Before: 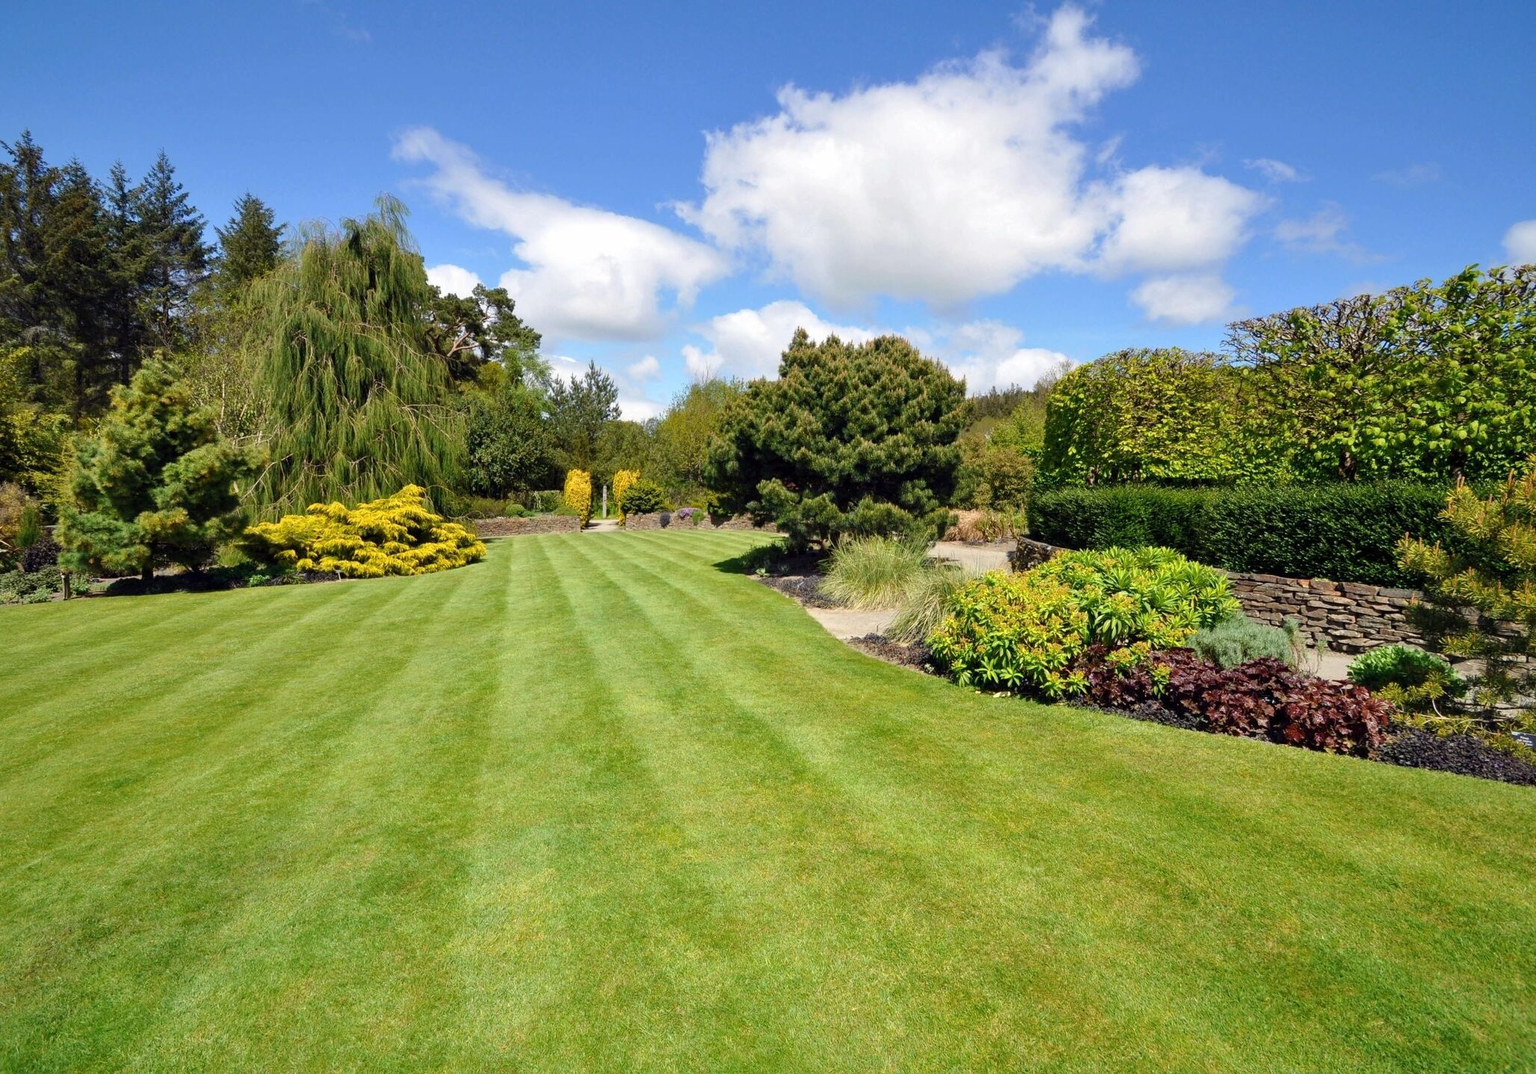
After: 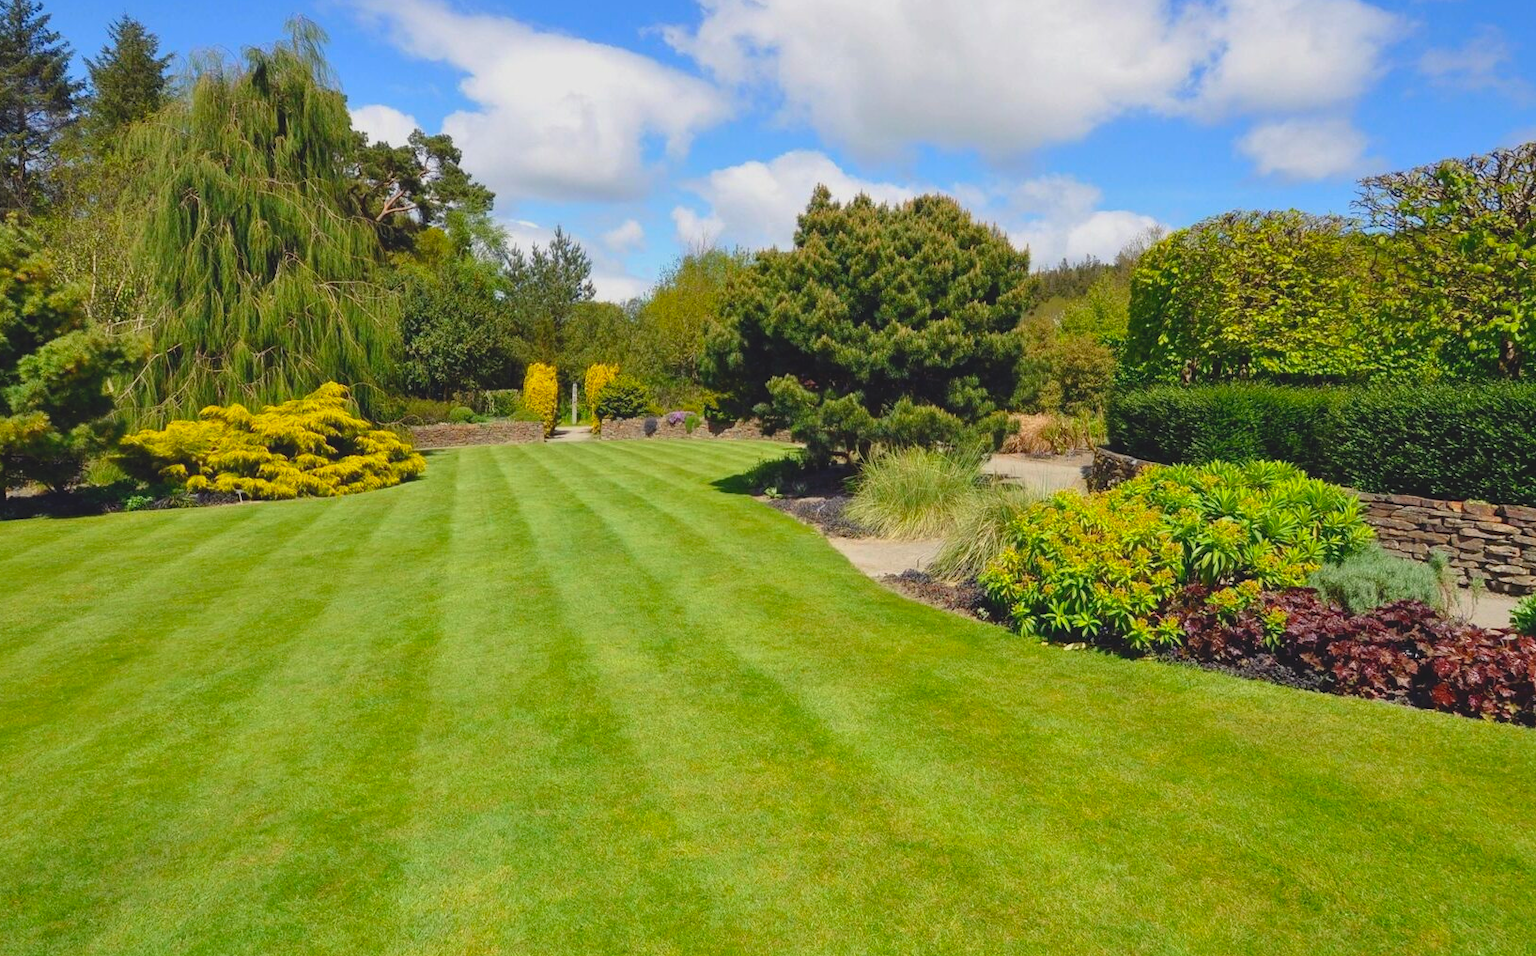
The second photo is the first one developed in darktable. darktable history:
contrast brightness saturation: contrast -0.19, saturation 0.19
crop: left 9.712%, top 16.928%, right 10.845%, bottom 12.332%
